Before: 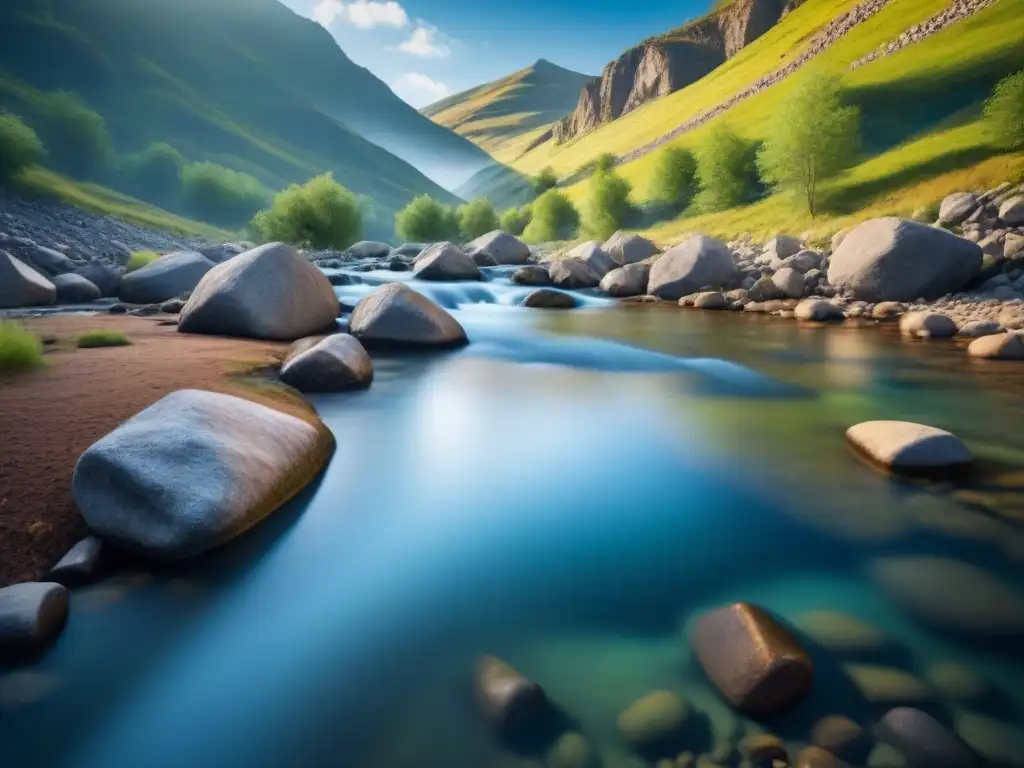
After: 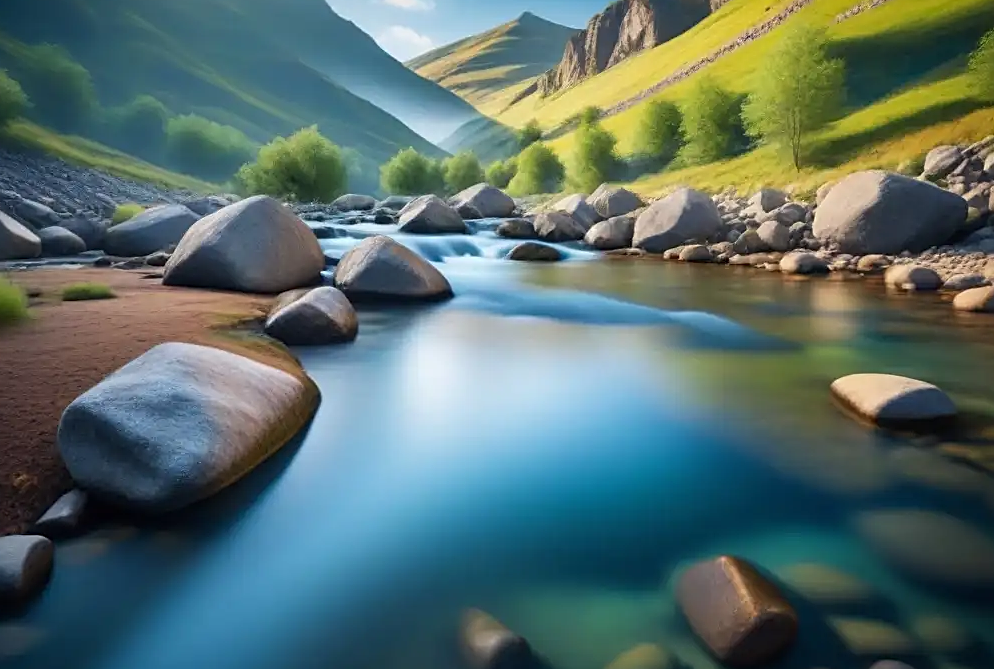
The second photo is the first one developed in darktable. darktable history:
sharpen: on, module defaults
crop: left 1.507%, top 6.147%, right 1.379%, bottom 6.637%
